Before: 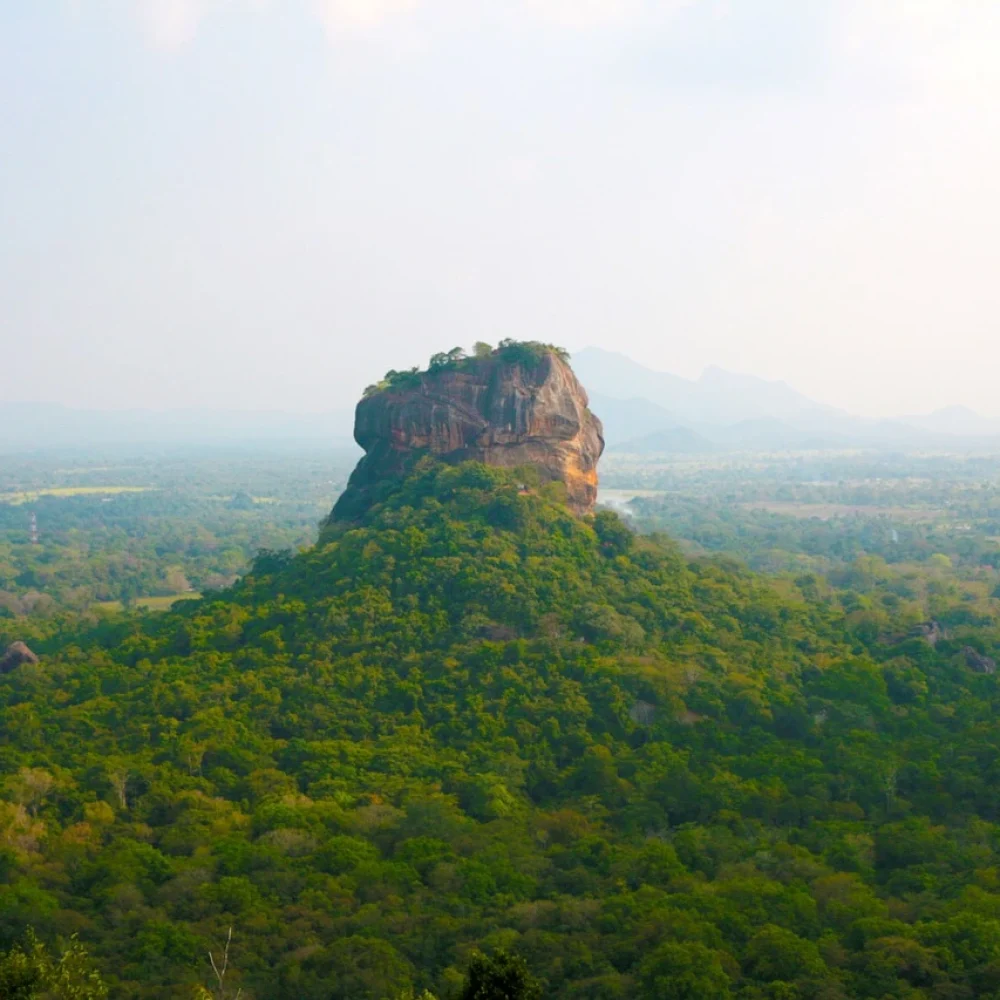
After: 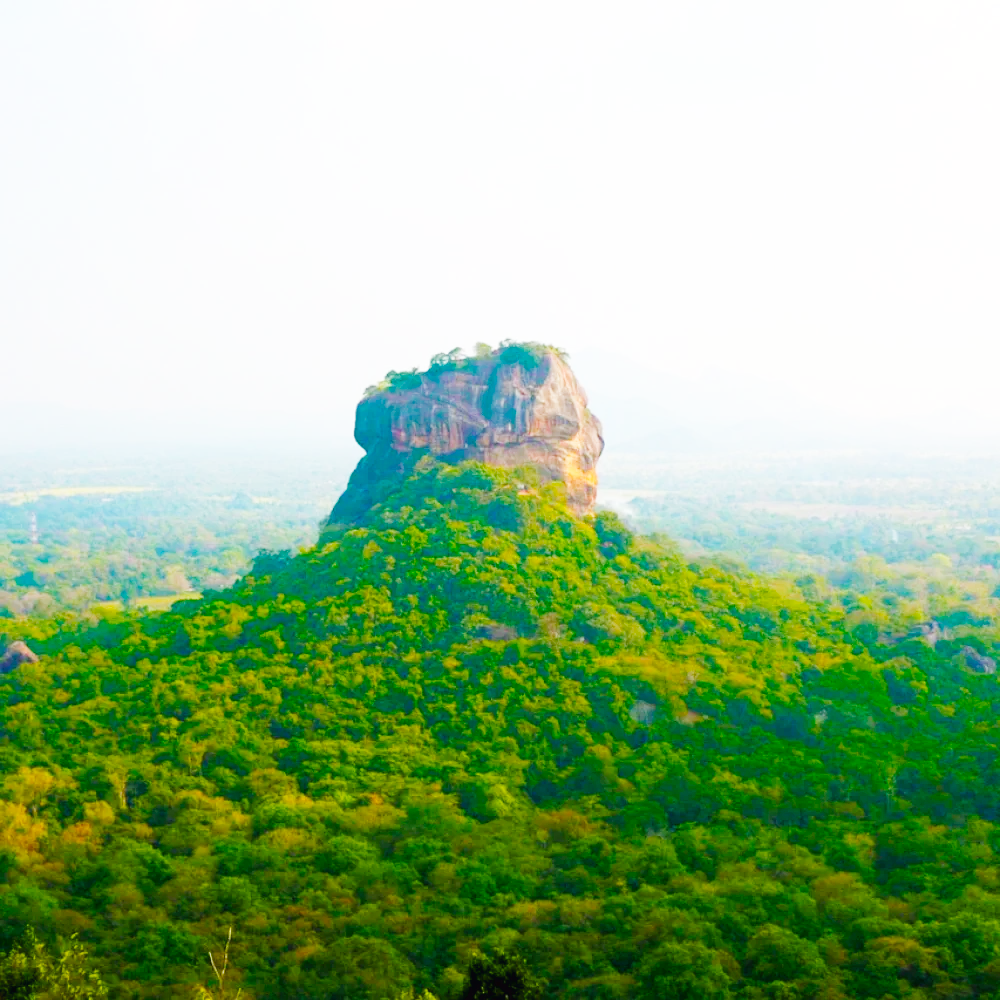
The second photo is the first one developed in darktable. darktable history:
color balance rgb: perceptual saturation grading › global saturation 34.732%, perceptual saturation grading › highlights -29.949%, perceptual saturation grading › shadows 35.698%, contrast -9.396%
base curve: curves: ch0 [(0, 0.003) (0.001, 0.002) (0.006, 0.004) (0.02, 0.022) (0.048, 0.086) (0.094, 0.234) (0.162, 0.431) (0.258, 0.629) (0.385, 0.8) (0.548, 0.918) (0.751, 0.988) (1, 1)], preserve colors none
tone equalizer: smoothing diameter 24.9%, edges refinement/feathering 14.01, preserve details guided filter
